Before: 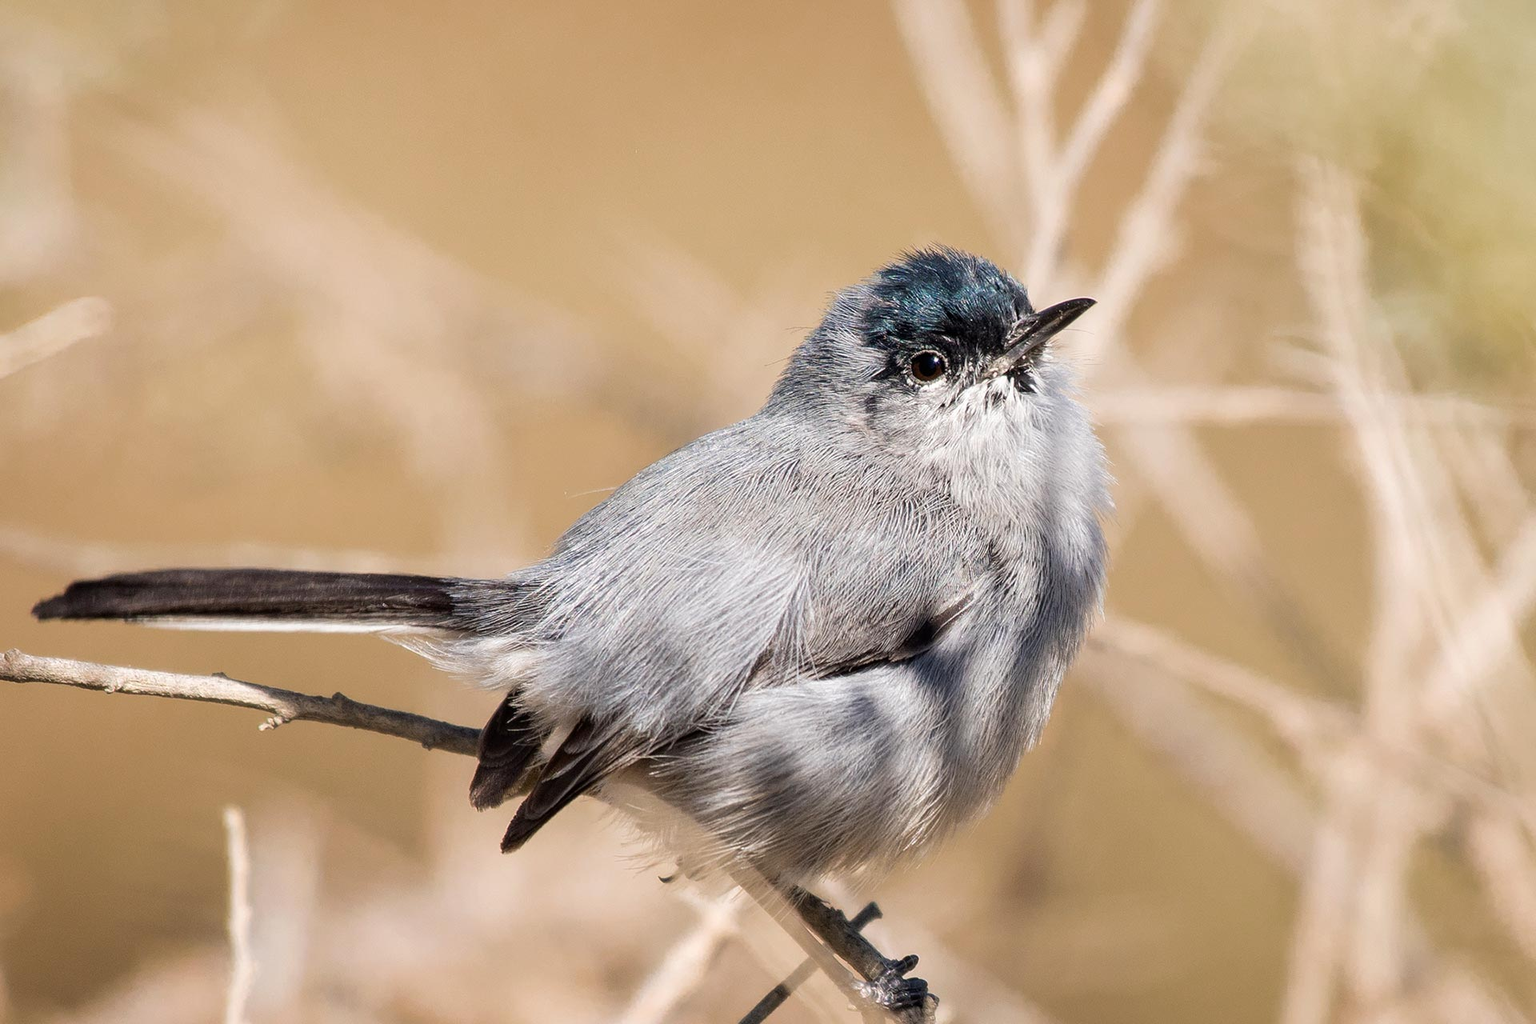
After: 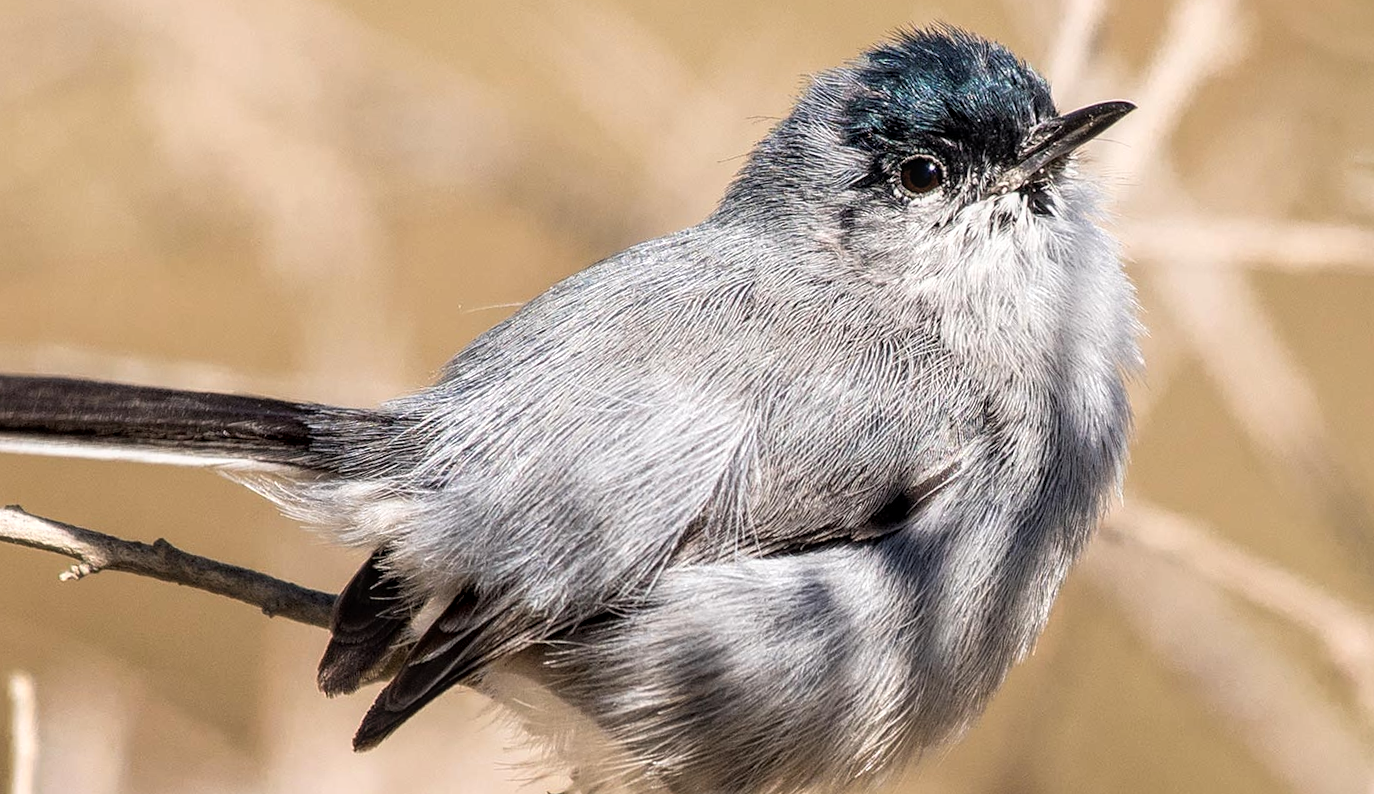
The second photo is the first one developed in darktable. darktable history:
rgb curve: curves: ch0 [(0, 0) (0.078, 0.051) (0.929, 0.956) (1, 1)], compensate middle gray true
crop and rotate: angle -3.37°, left 9.79%, top 20.73%, right 12.42%, bottom 11.82%
sharpen: amount 0.2
local contrast: on, module defaults
